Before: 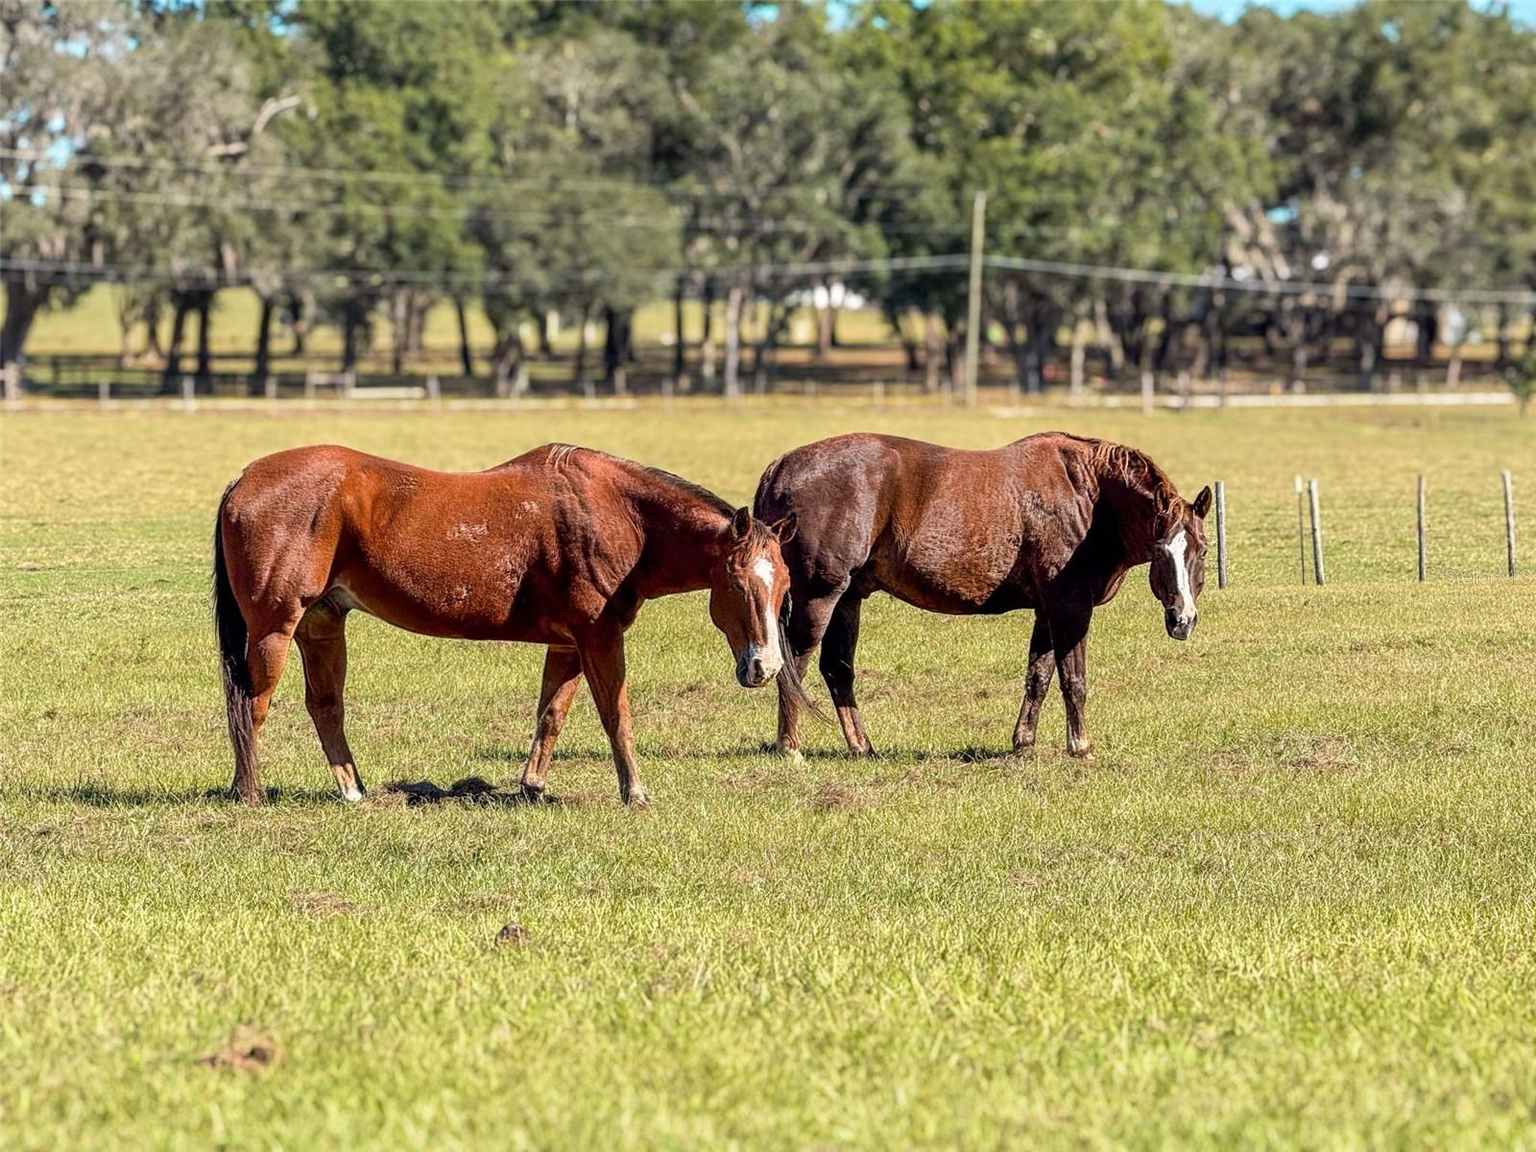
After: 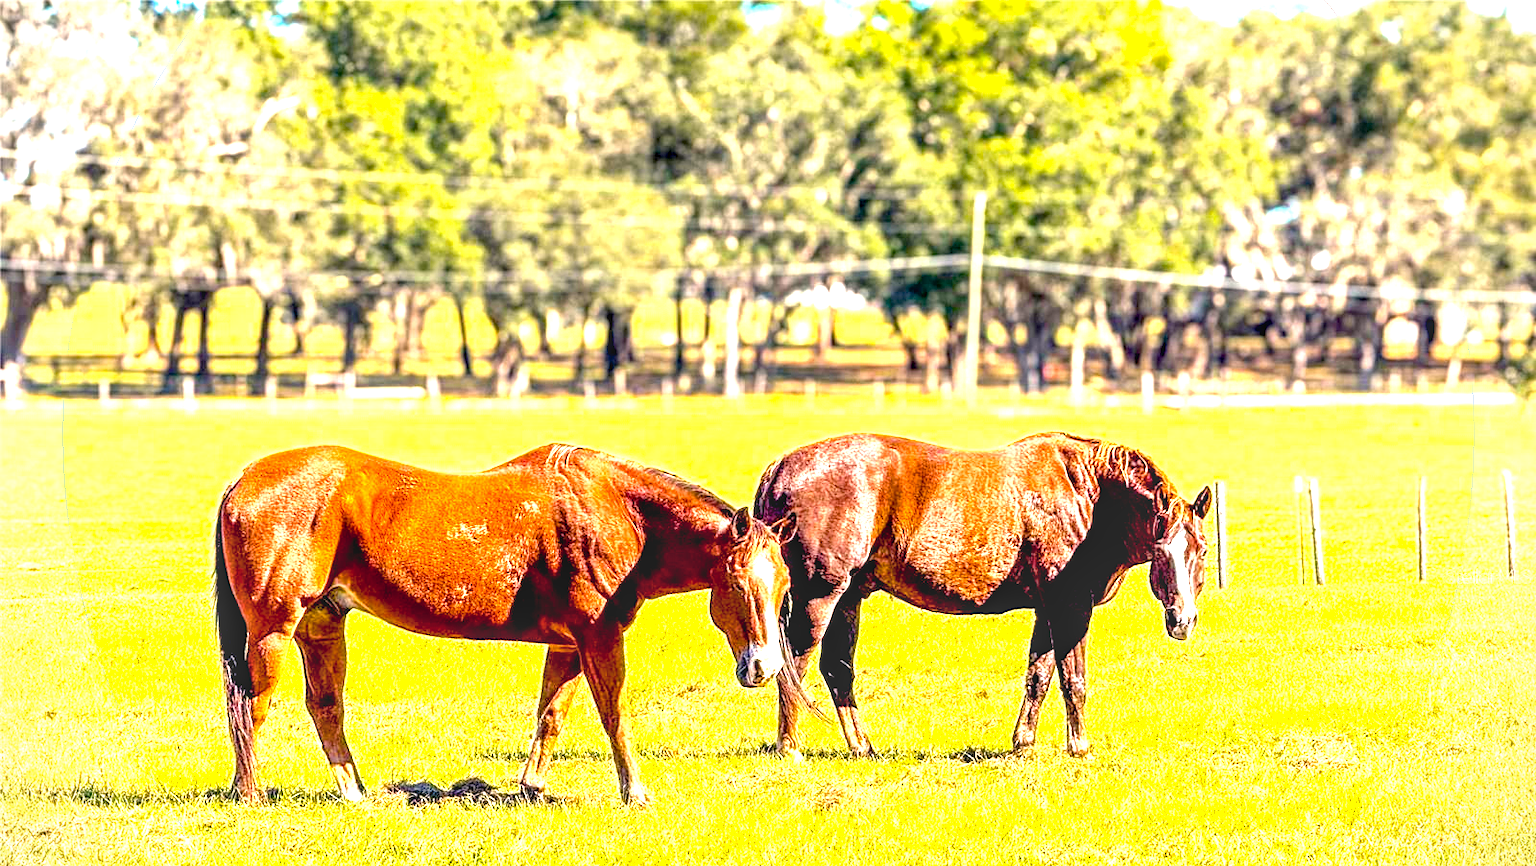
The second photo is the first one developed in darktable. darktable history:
crop: bottom 24.677%
color balance rgb: highlights gain › chroma 2.02%, highlights gain › hue 46.37°, linear chroma grading › global chroma 14.834%, perceptual saturation grading › global saturation 25.612%, global vibrance 9.566%
exposure: black level correction 0.005, exposure 2.068 EV, compensate highlight preservation false
local contrast: on, module defaults
vignetting: fall-off start 91.76%, unbound false
